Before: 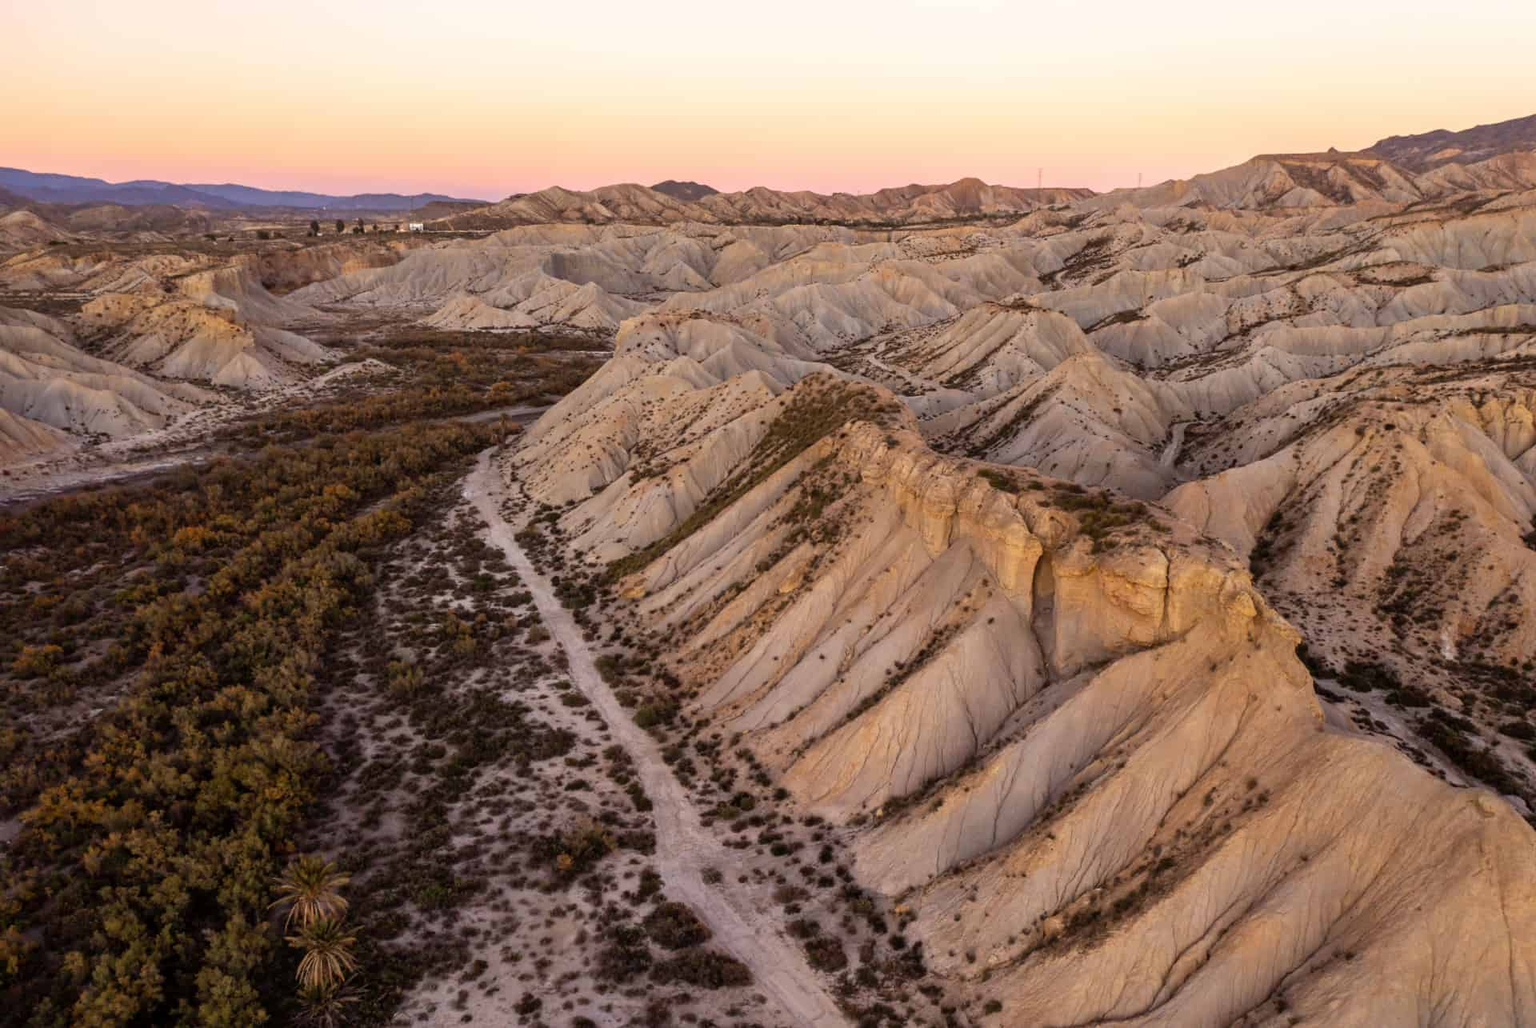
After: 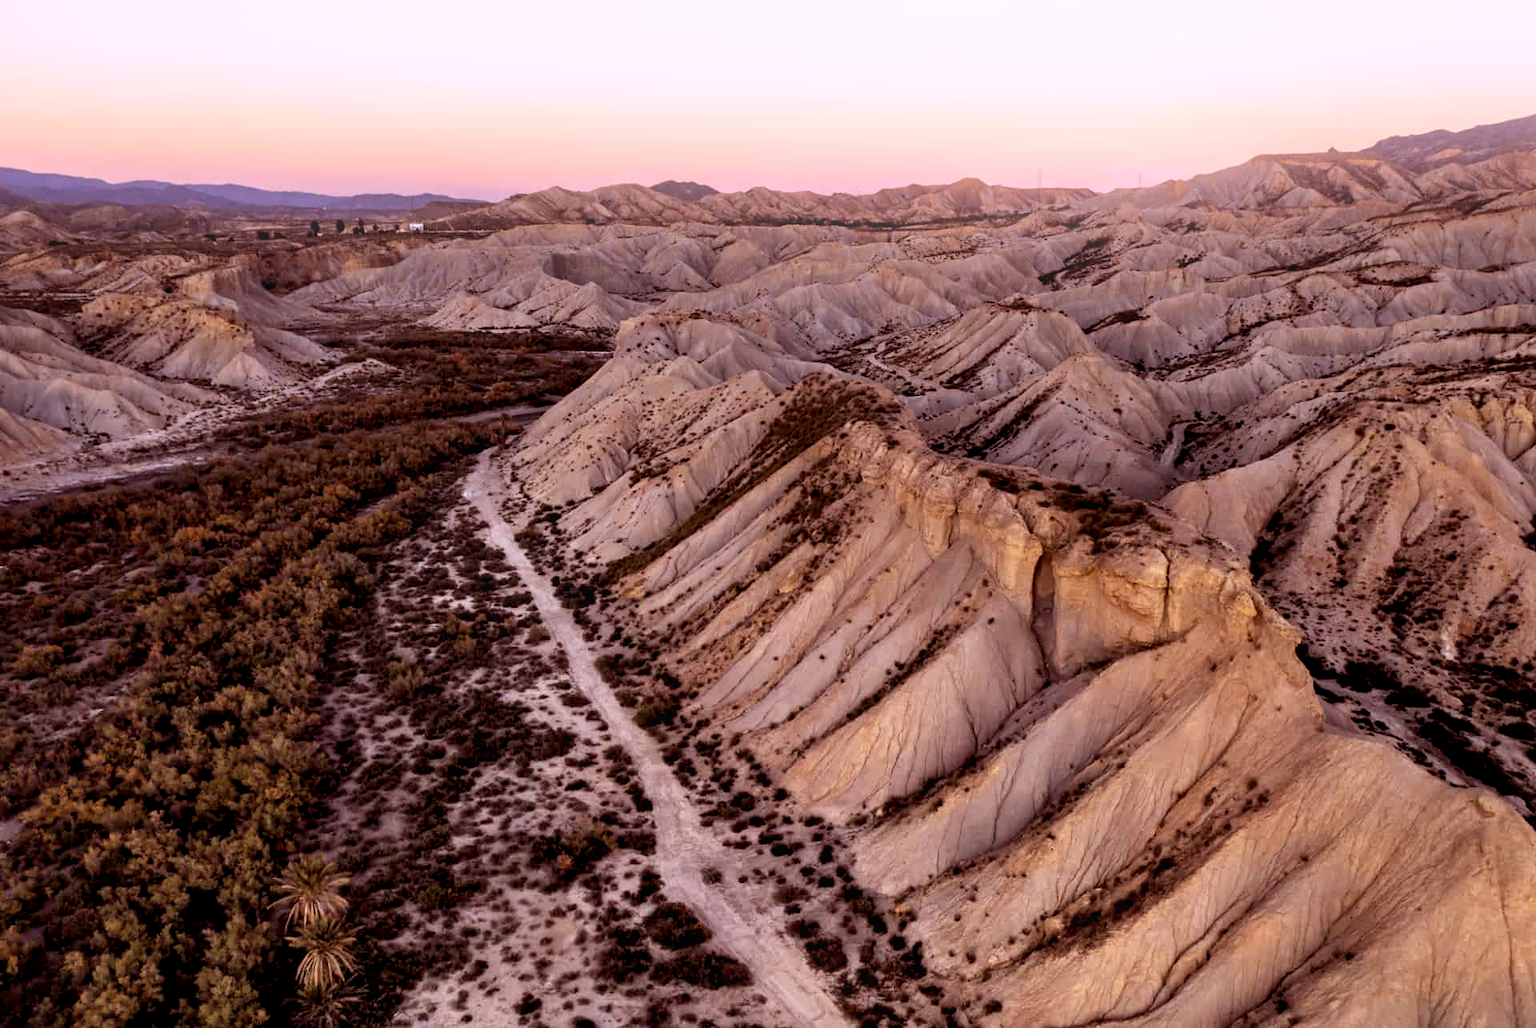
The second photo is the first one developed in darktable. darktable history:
bloom: on, module defaults
contrast equalizer: octaves 7, y [[0.609, 0.611, 0.615, 0.613, 0.607, 0.603], [0.504, 0.498, 0.496, 0.499, 0.506, 0.516], [0 ×6], [0 ×6], [0 ×6]]
rgb levels: mode RGB, independent channels, levels [[0, 0.474, 1], [0, 0.5, 1], [0, 0.5, 1]]
graduated density: hue 238.83°, saturation 50%
base curve: curves: ch0 [(0, 0) (0.472, 0.455) (1, 1)], preserve colors none
